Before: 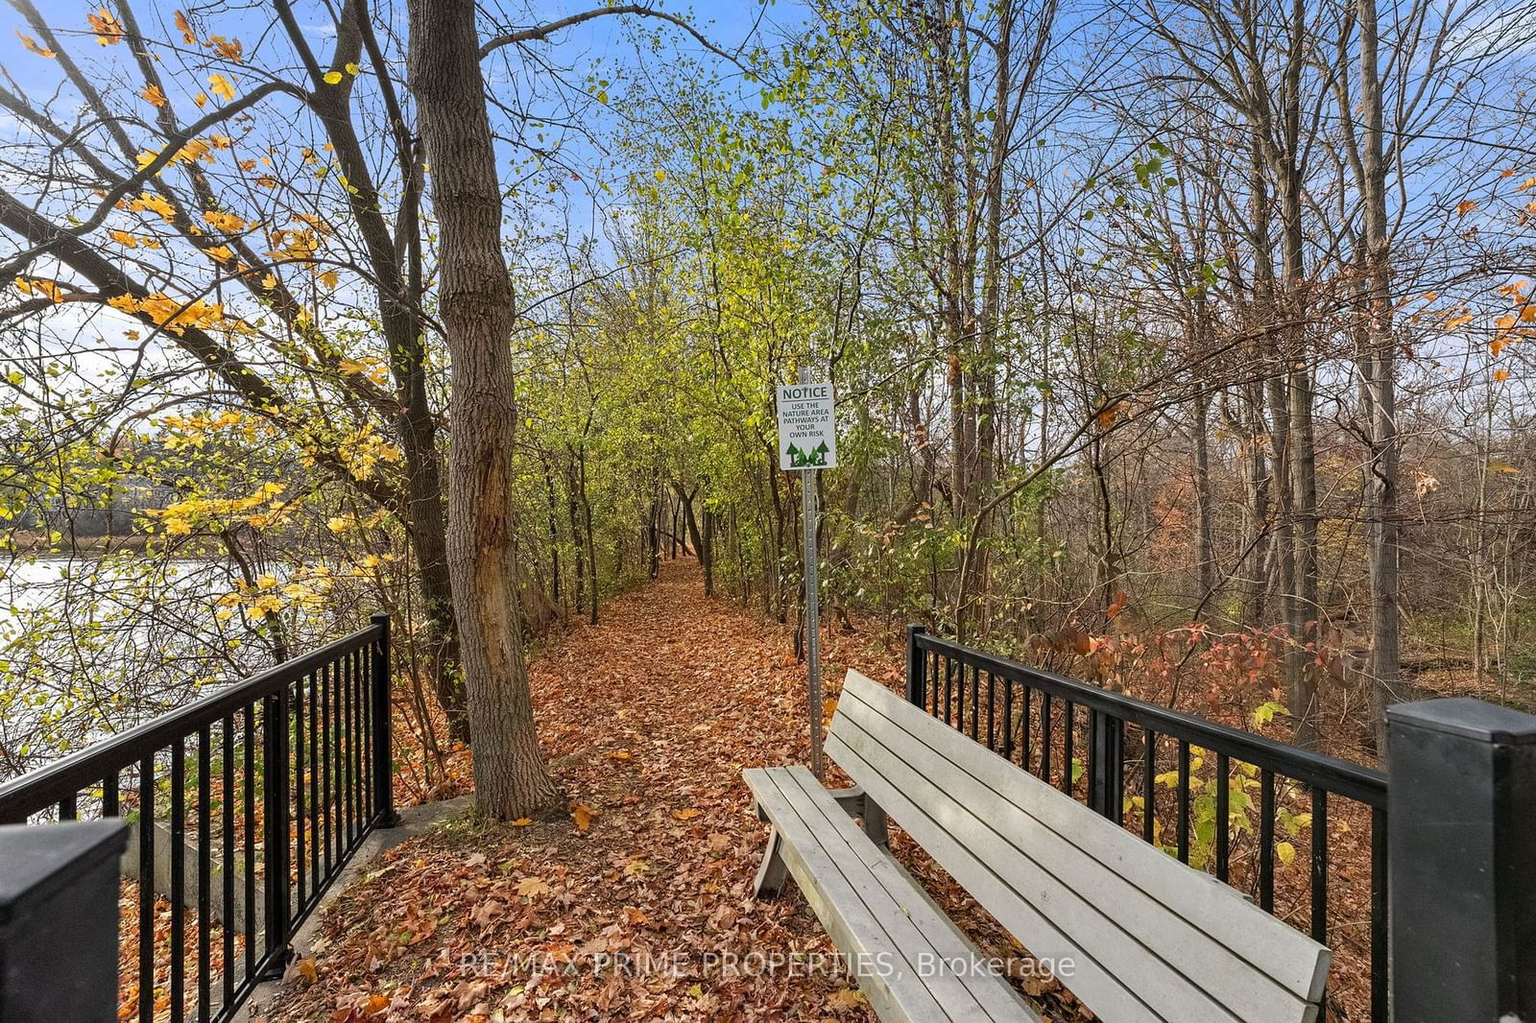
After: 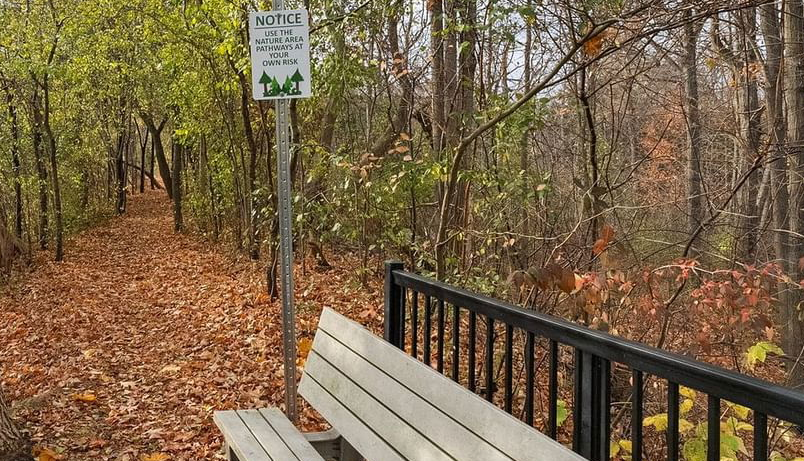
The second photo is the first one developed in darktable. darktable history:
crop: left 35.03%, top 36.625%, right 14.663%, bottom 20.057%
tone equalizer: on, module defaults
